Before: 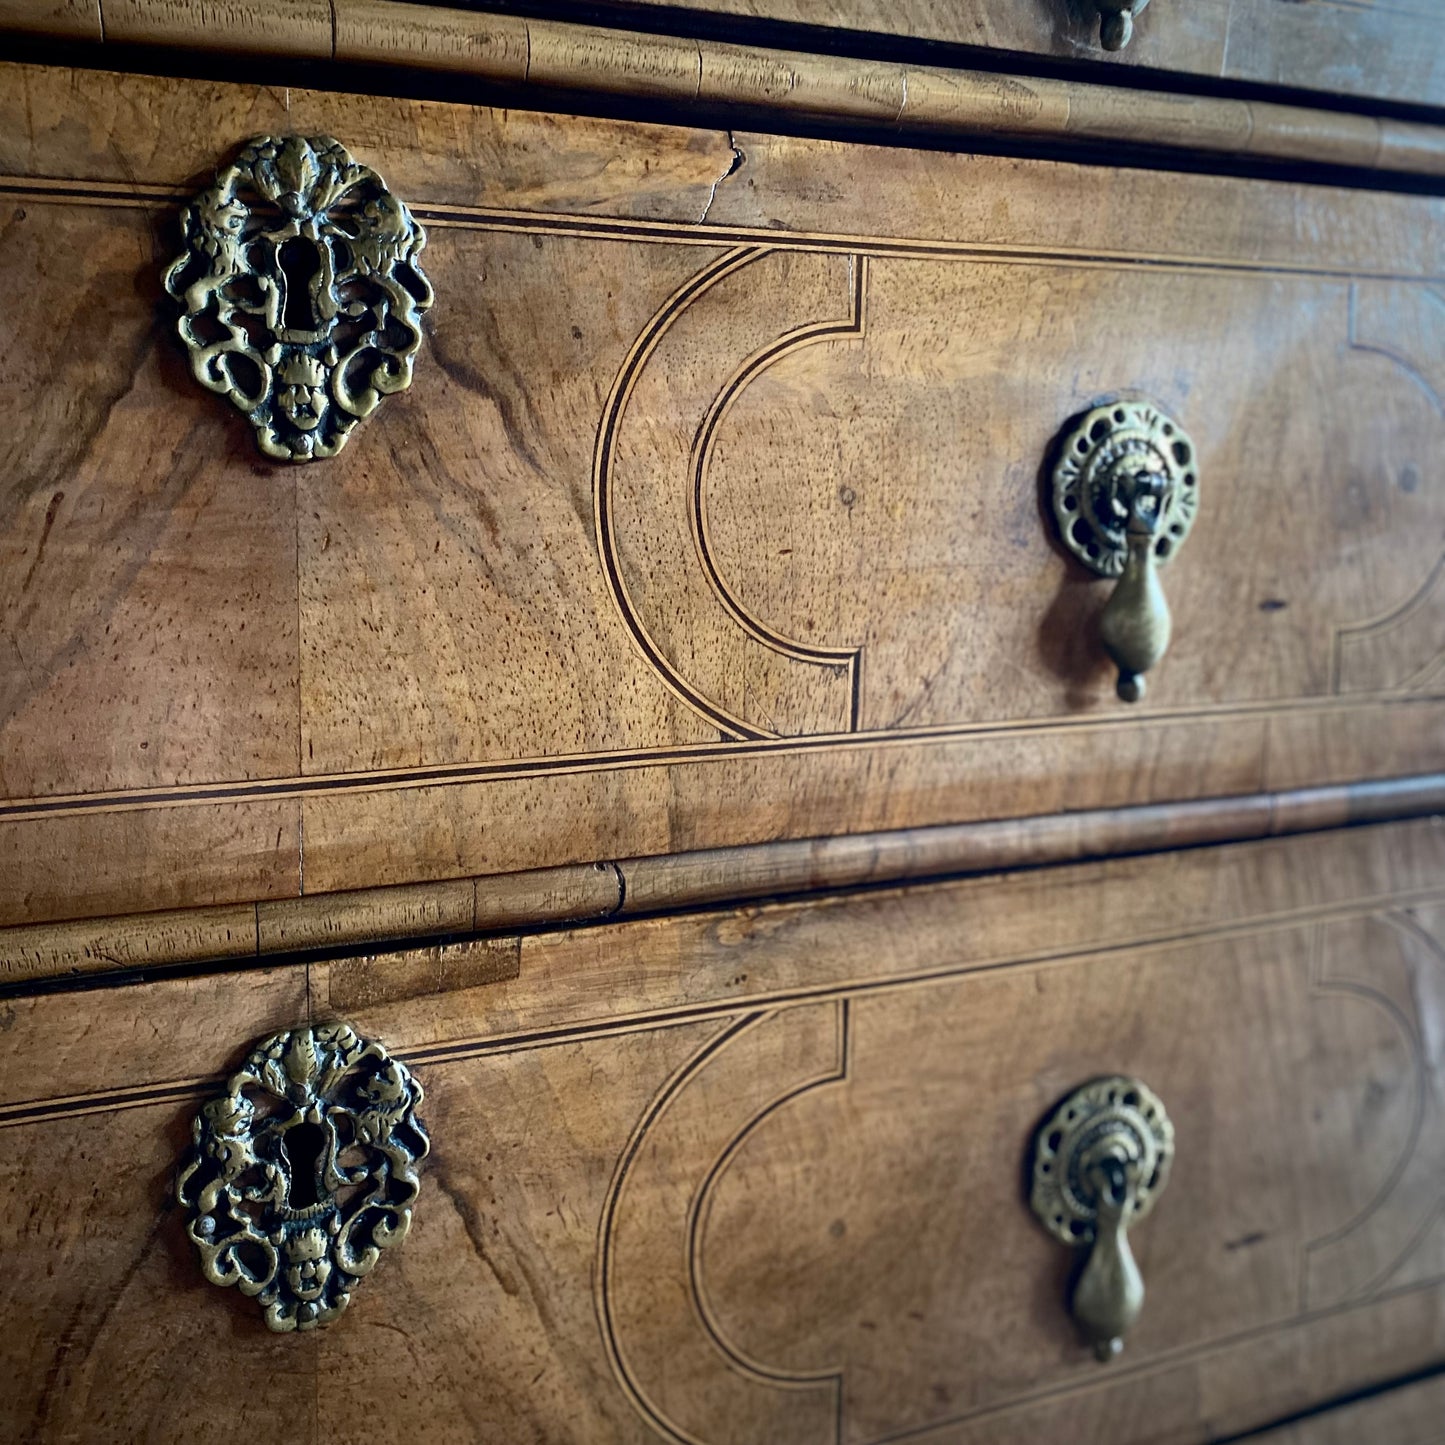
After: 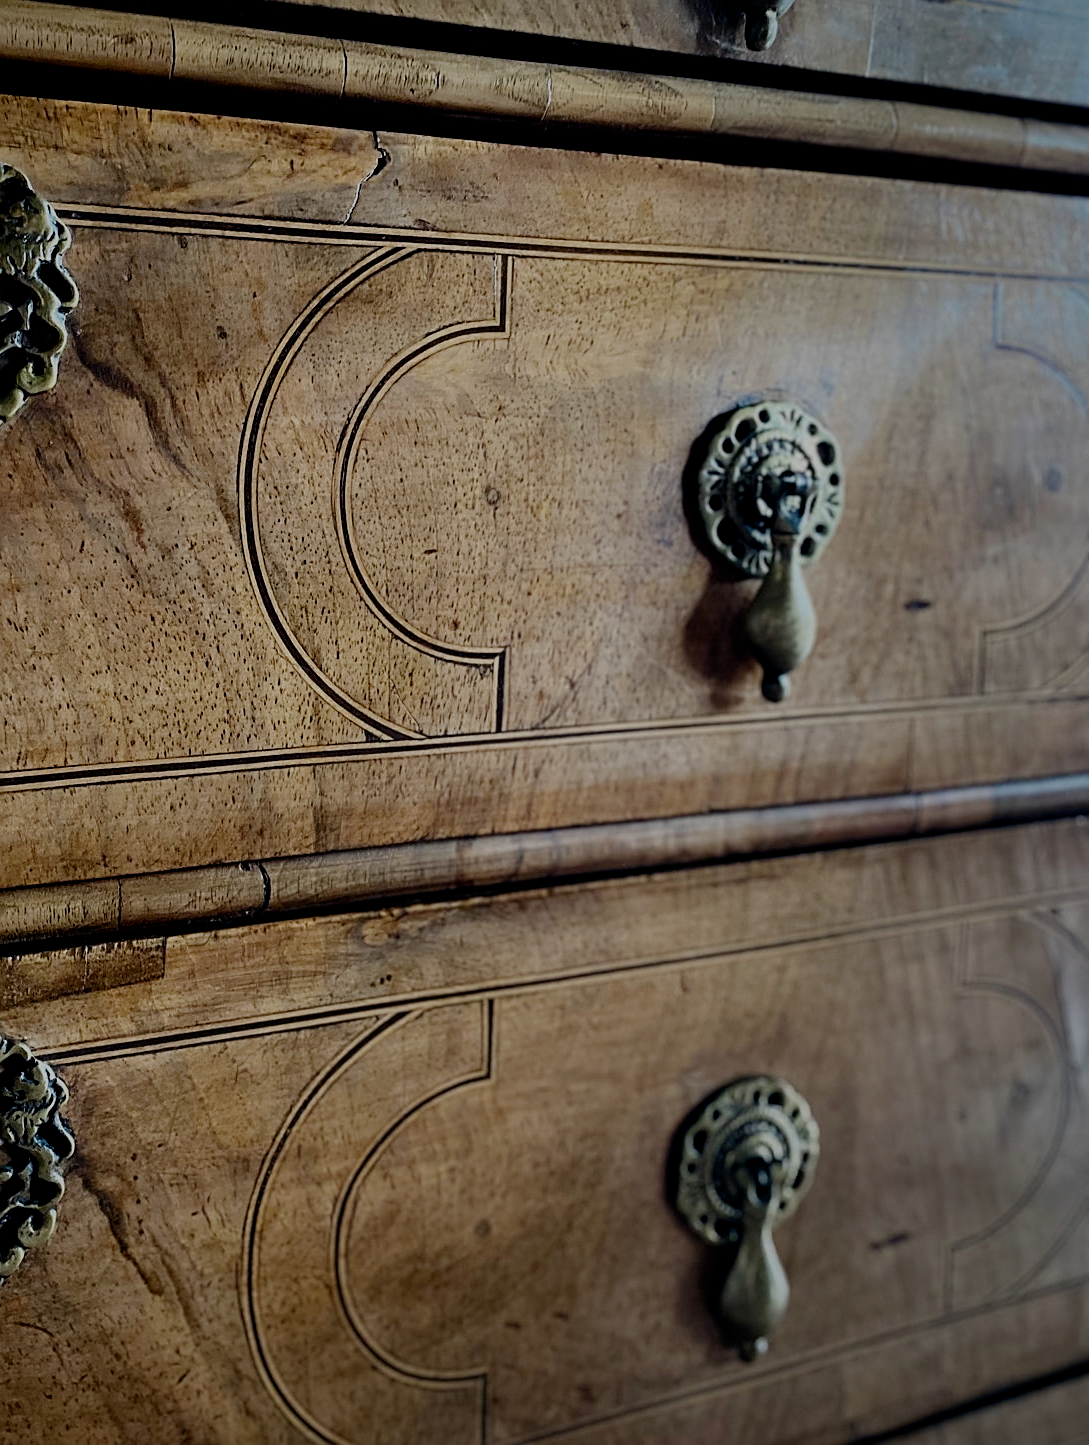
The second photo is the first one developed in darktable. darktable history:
sharpen: on, module defaults
crop and rotate: left 24.6%
filmic rgb: middle gray luminance 30%, black relative exposure -9 EV, white relative exposure 7 EV, threshold 6 EV, target black luminance 0%, hardness 2.94, latitude 2.04%, contrast 0.963, highlights saturation mix 5%, shadows ↔ highlights balance 12.16%, add noise in highlights 0, preserve chrominance no, color science v3 (2019), use custom middle-gray values true, iterations of high-quality reconstruction 0, contrast in highlights soft, enable highlight reconstruction true
tone equalizer: on, module defaults
